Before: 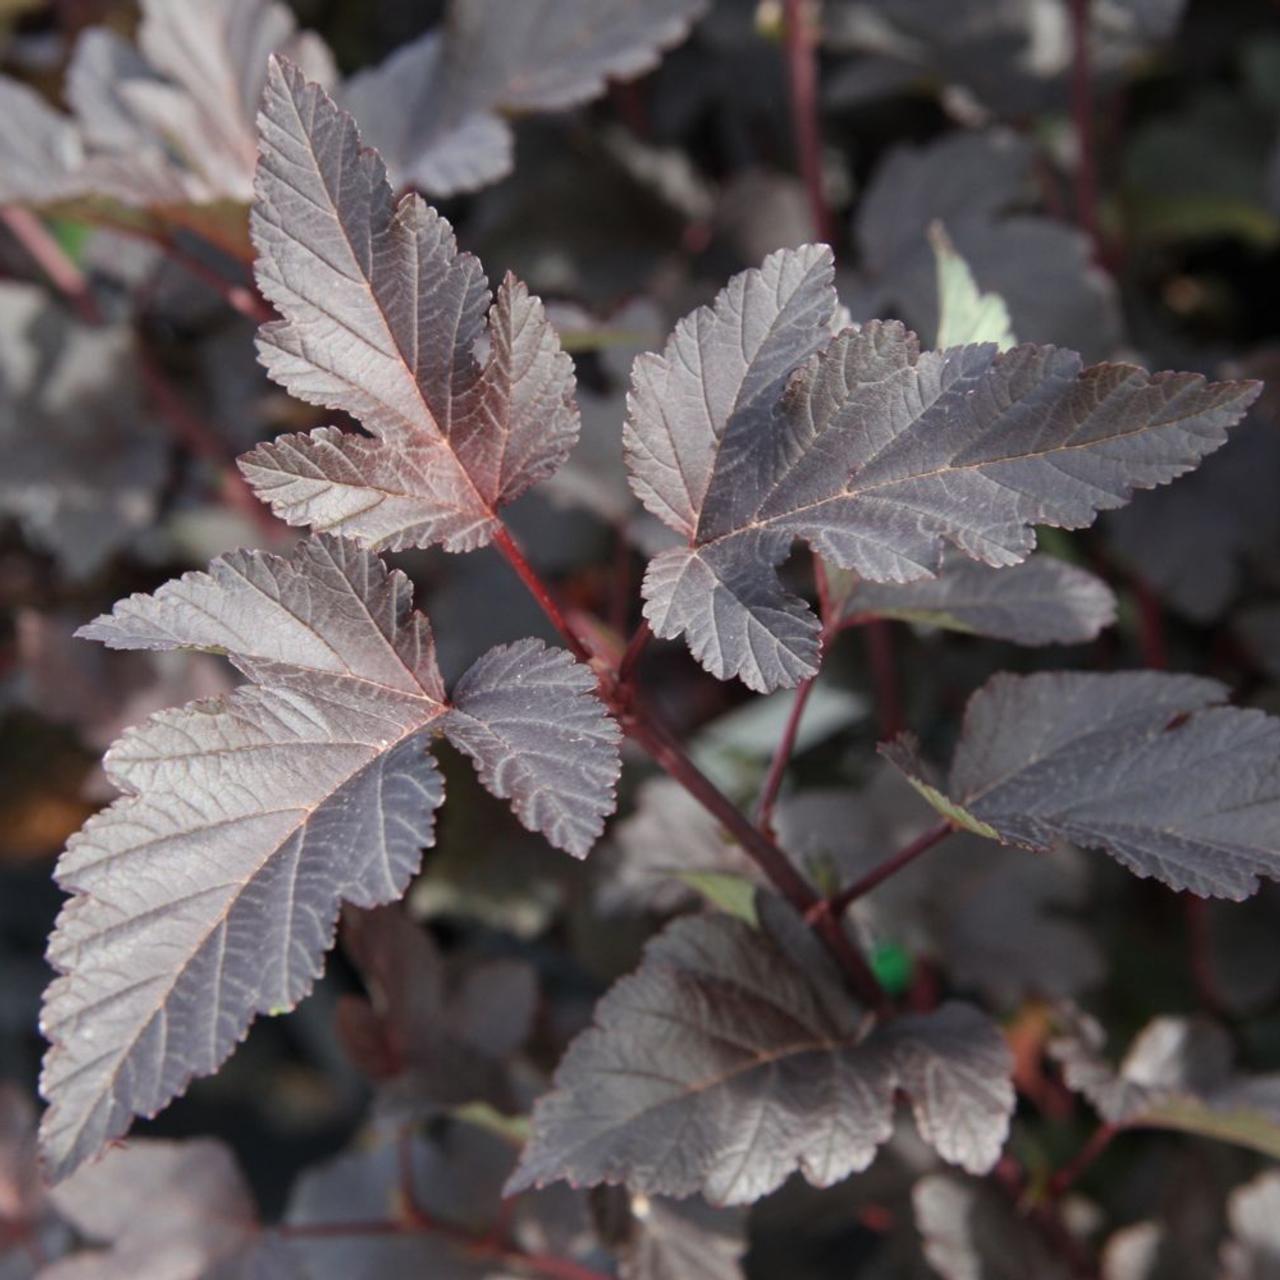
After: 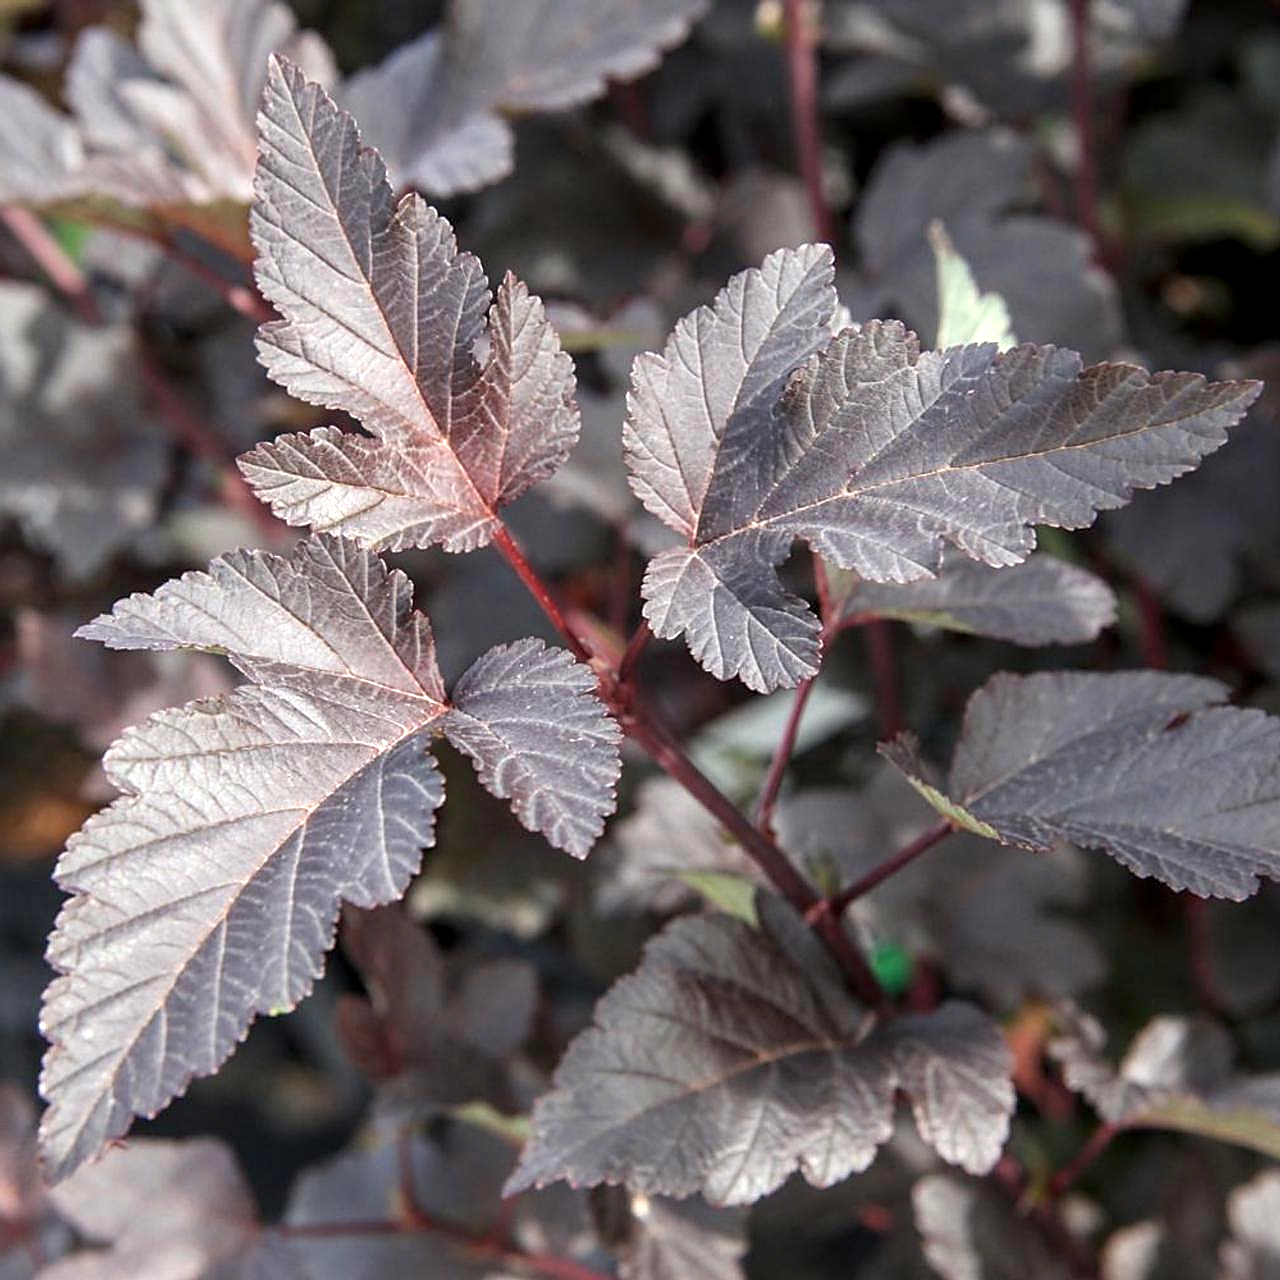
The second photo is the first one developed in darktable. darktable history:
local contrast: on, module defaults
exposure: black level correction 0.001, exposure 0.5 EV, compensate exposure bias true, compensate highlight preservation false
sharpen: radius 1.4, amount 1.25, threshold 0.7
